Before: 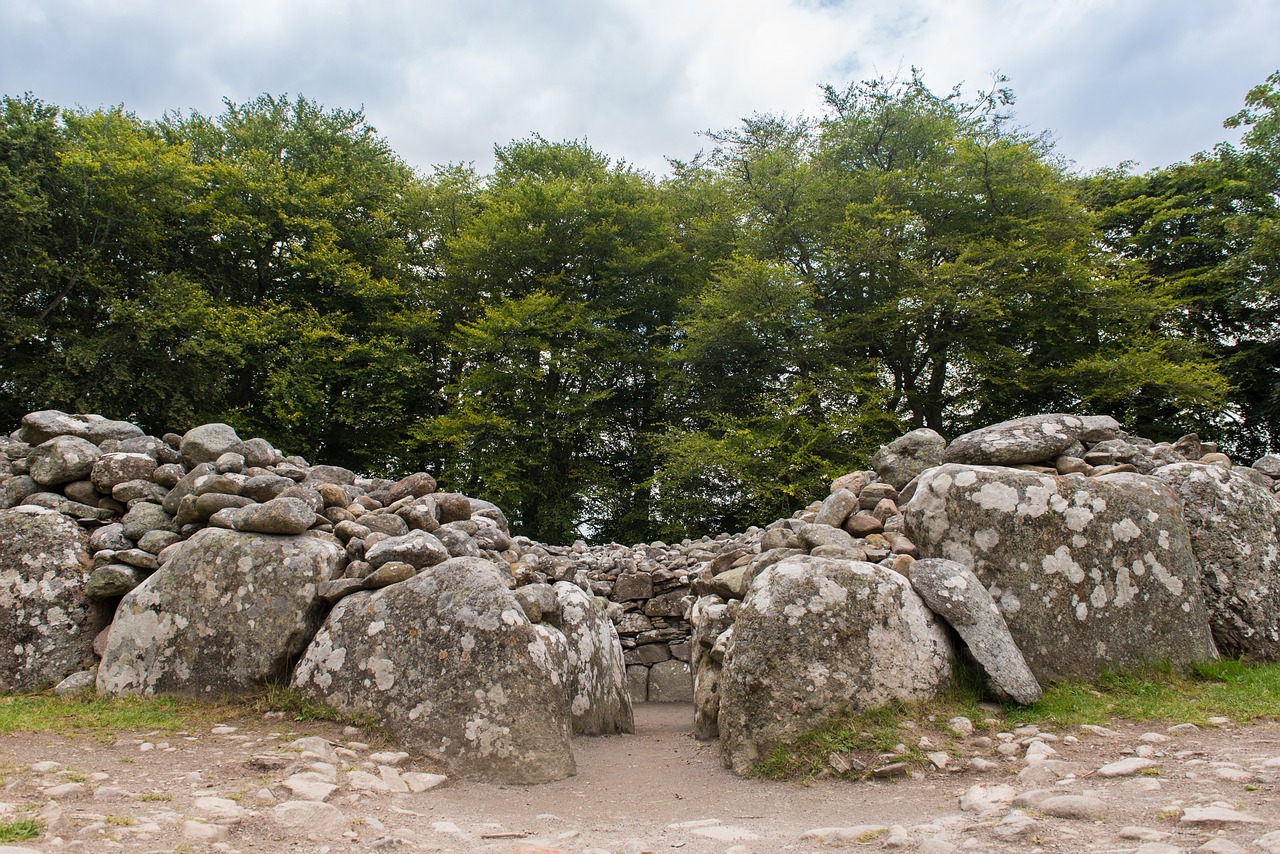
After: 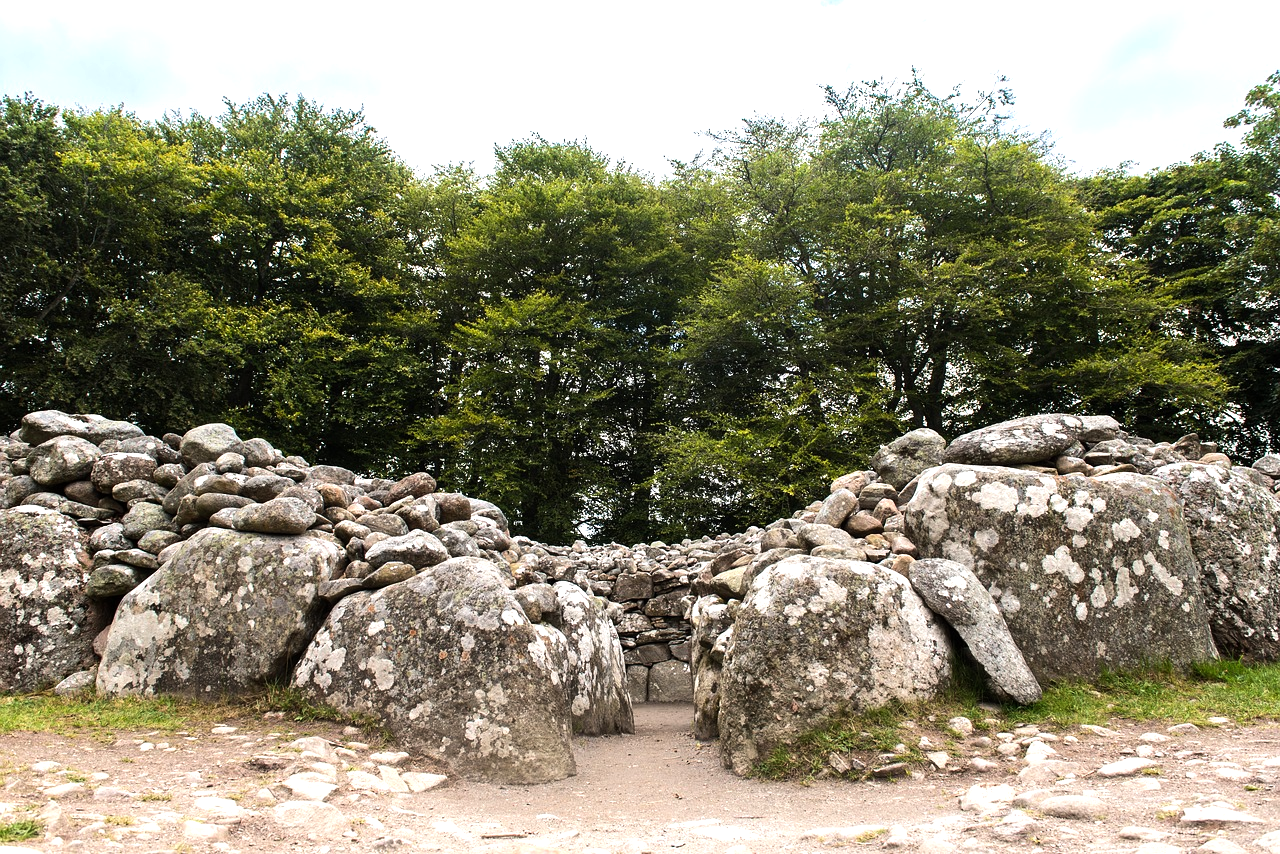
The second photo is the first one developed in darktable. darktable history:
tone equalizer: -8 EV -0.75 EV, -7 EV -0.7 EV, -6 EV -0.6 EV, -5 EV -0.4 EV, -3 EV 0.4 EV, -2 EV 0.6 EV, -1 EV 0.7 EV, +0 EV 0.75 EV, edges refinement/feathering 500, mask exposure compensation -1.57 EV, preserve details no
exposure: exposure 0.197 EV, compensate highlight preservation false
